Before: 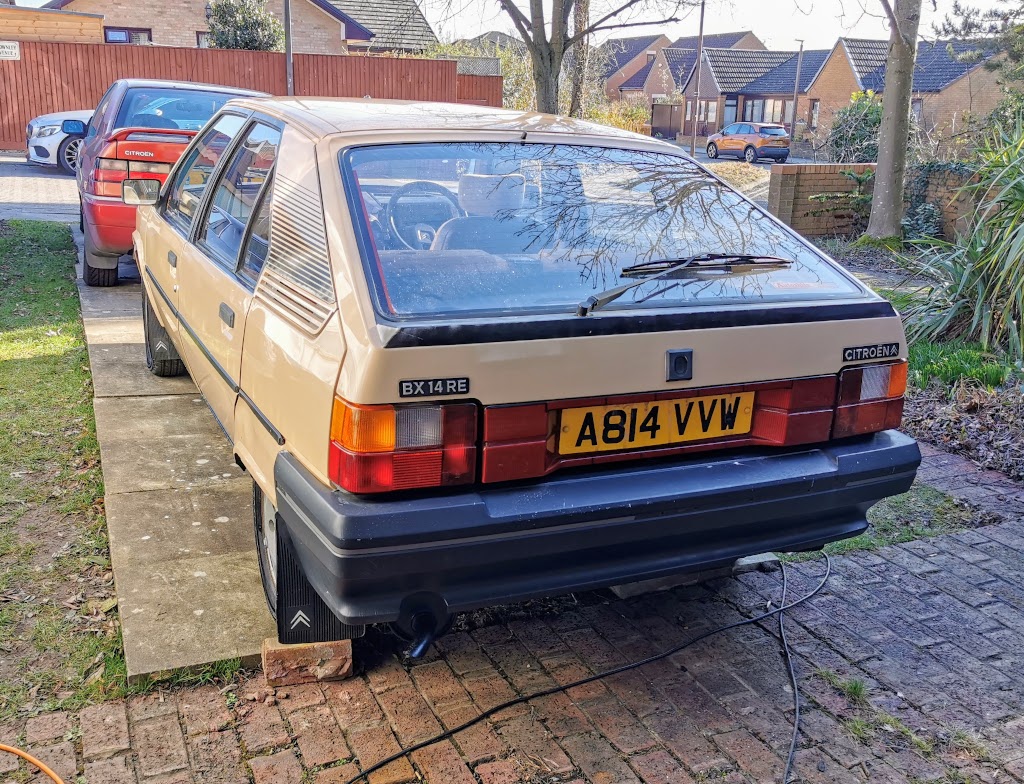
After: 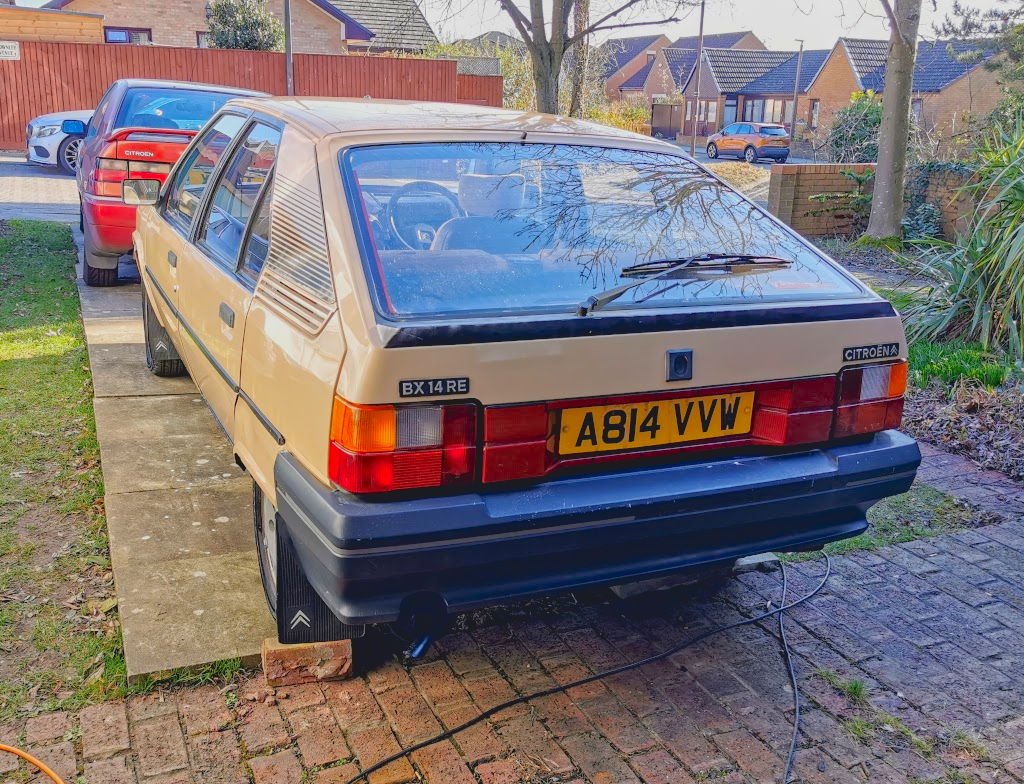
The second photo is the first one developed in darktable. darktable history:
tone equalizer: on, module defaults
exposure: black level correction 0.009, exposure 0.016 EV, compensate highlight preservation false
contrast brightness saturation: contrast -0.194, saturation 0.186
